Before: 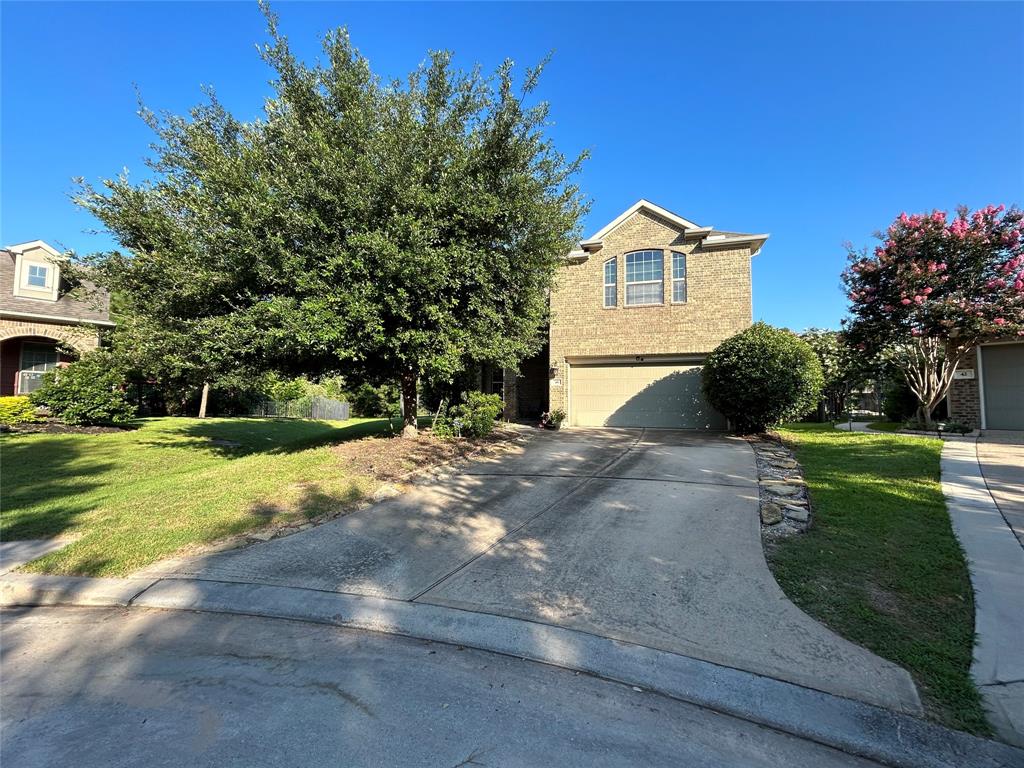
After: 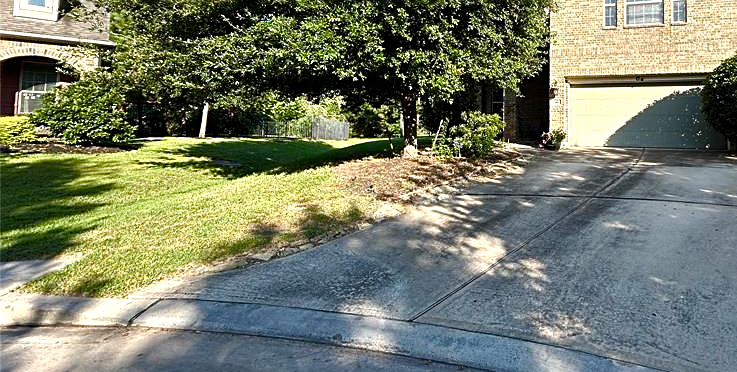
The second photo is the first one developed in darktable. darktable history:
color balance rgb: perceptual saturation grading › highlights -29.58%, perceptual saturation grading › mid-tones 29.47%, perceptual saturation grading › shadows 59.73%, perceptual brilliance grading › global brilliance -17.79%, perceptual brilliance grading › highlights 28.73%, global vibrance 15.44%
sharpen: on, module defaults
crop: top 36.498%, right 27.964%, bottom 14.995%
